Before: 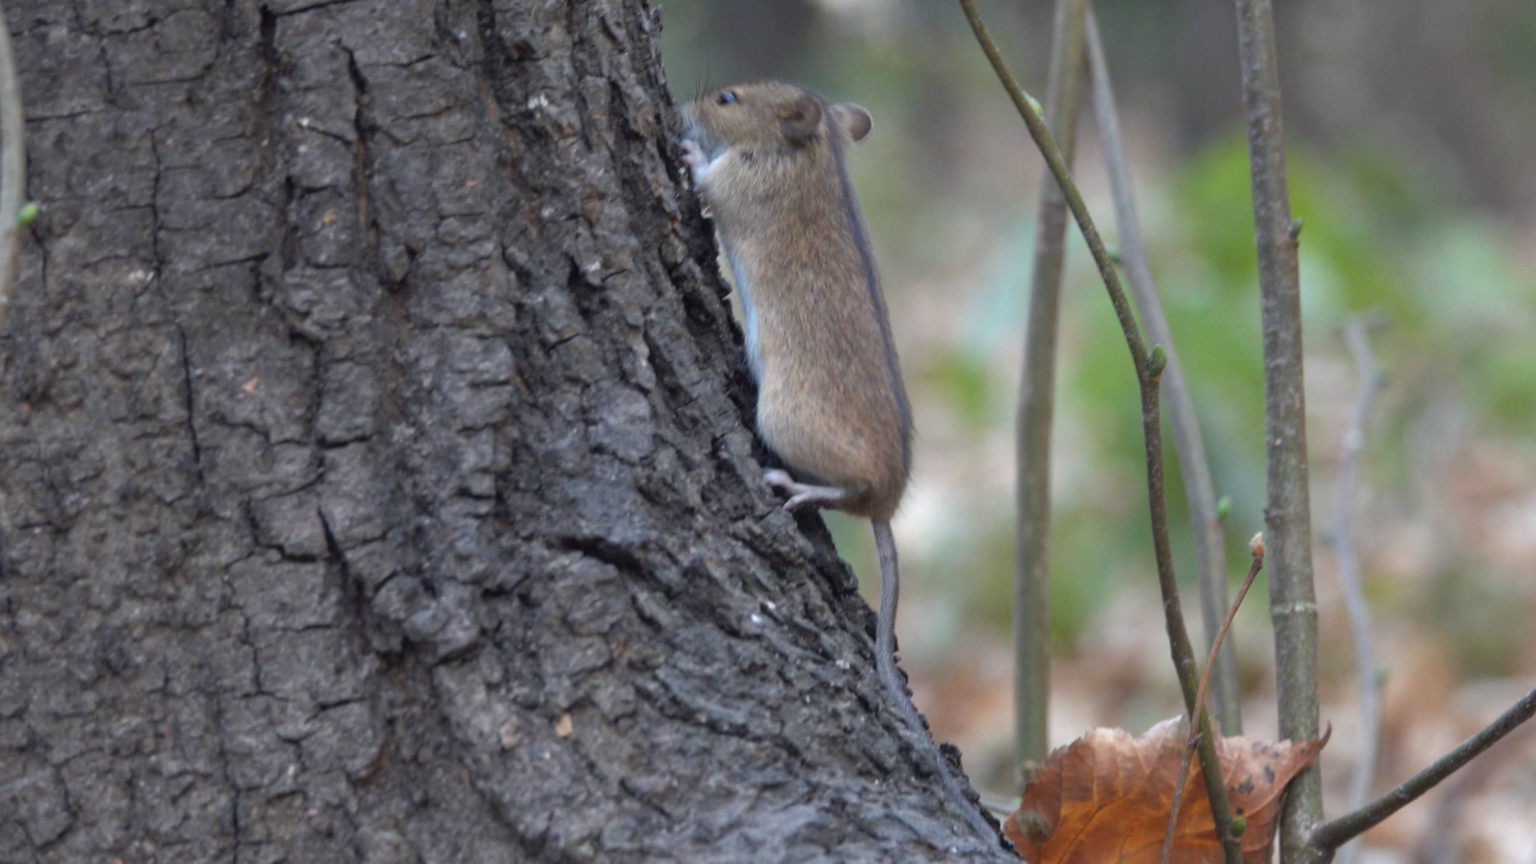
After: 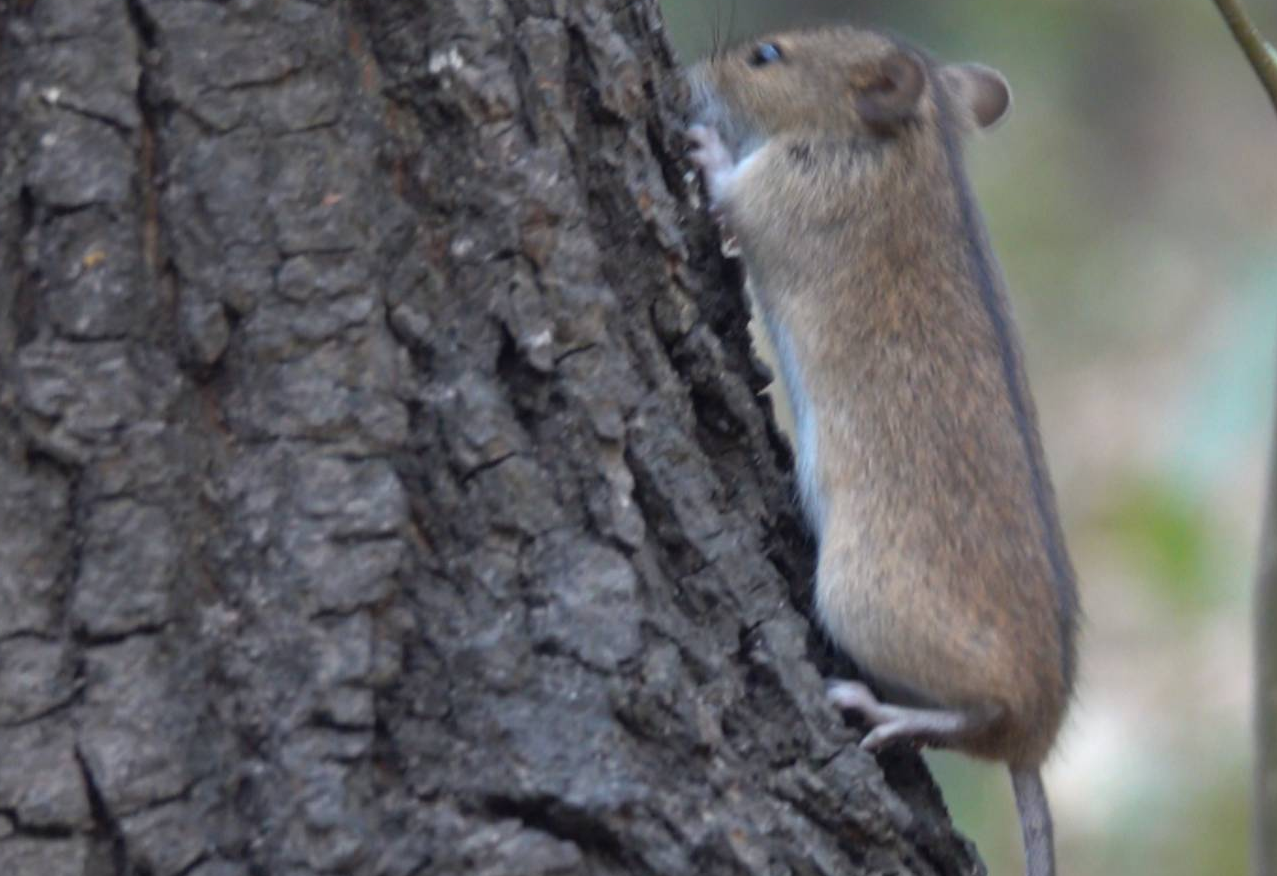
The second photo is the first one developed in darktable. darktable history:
shadows and highlights: radius 331.84, shadows 53.55, highlights -100, compress 94.63%, highlights color adjustment 73.23%, soften with gaussian
white balance: emerald 1
crop: left 17.835%, top 7.675%, right 32.881%, bottom 32.213%
